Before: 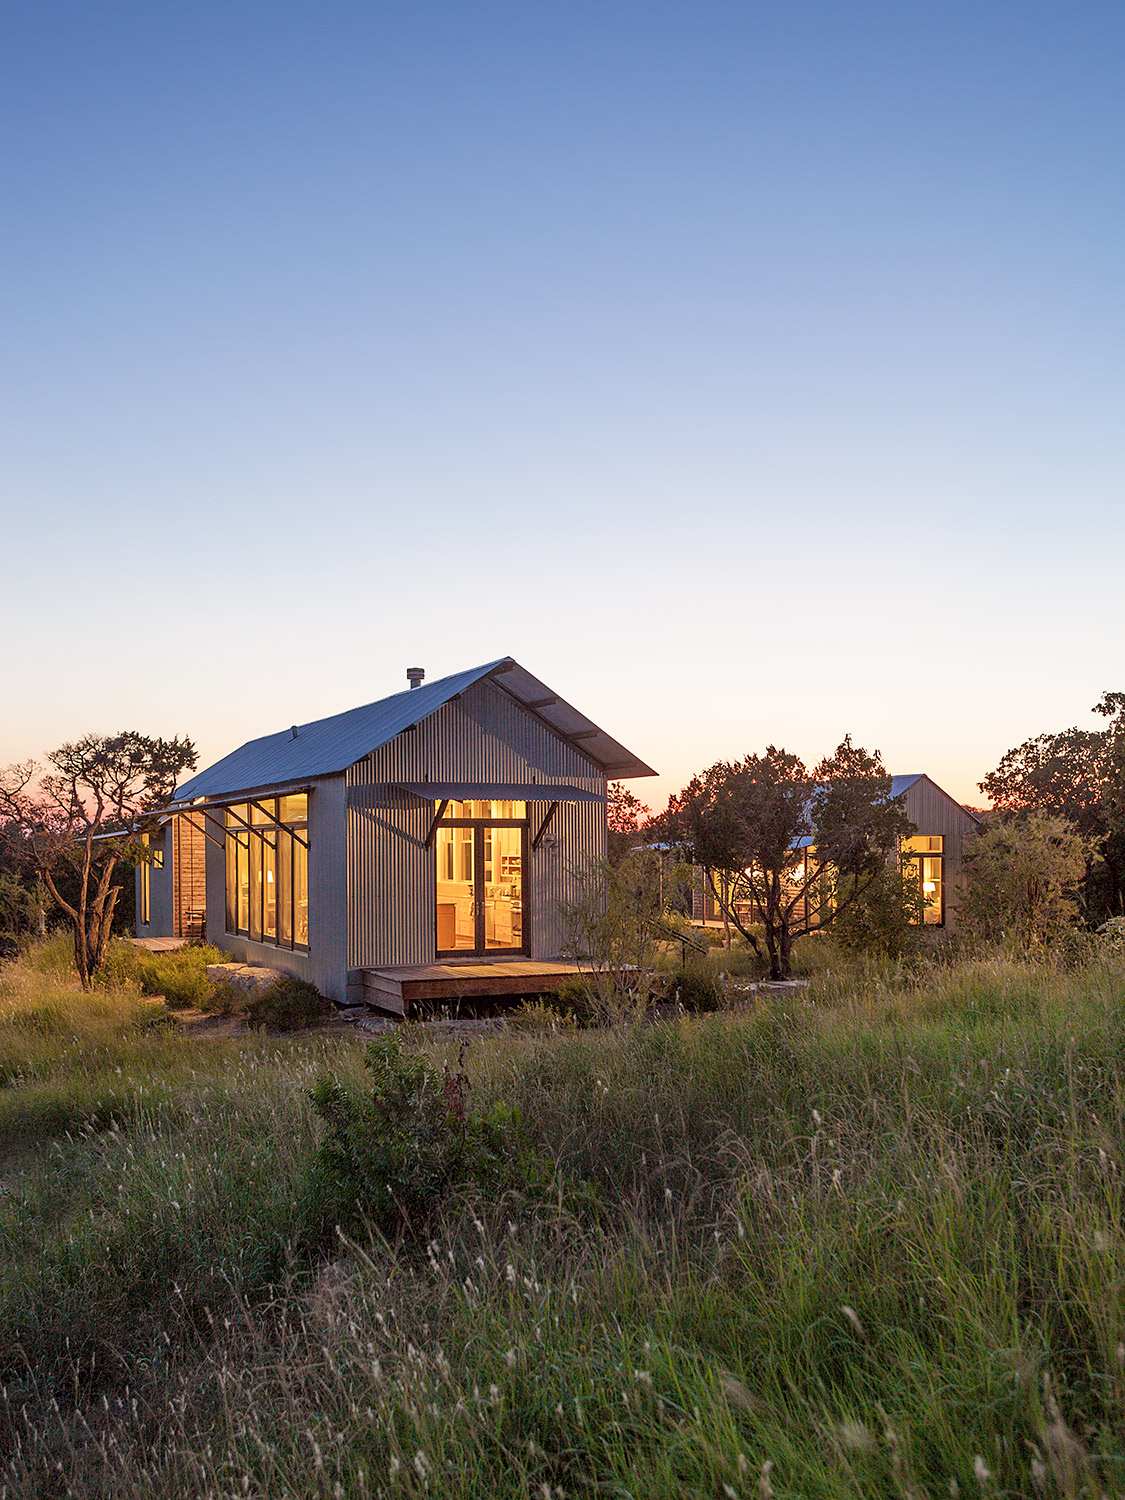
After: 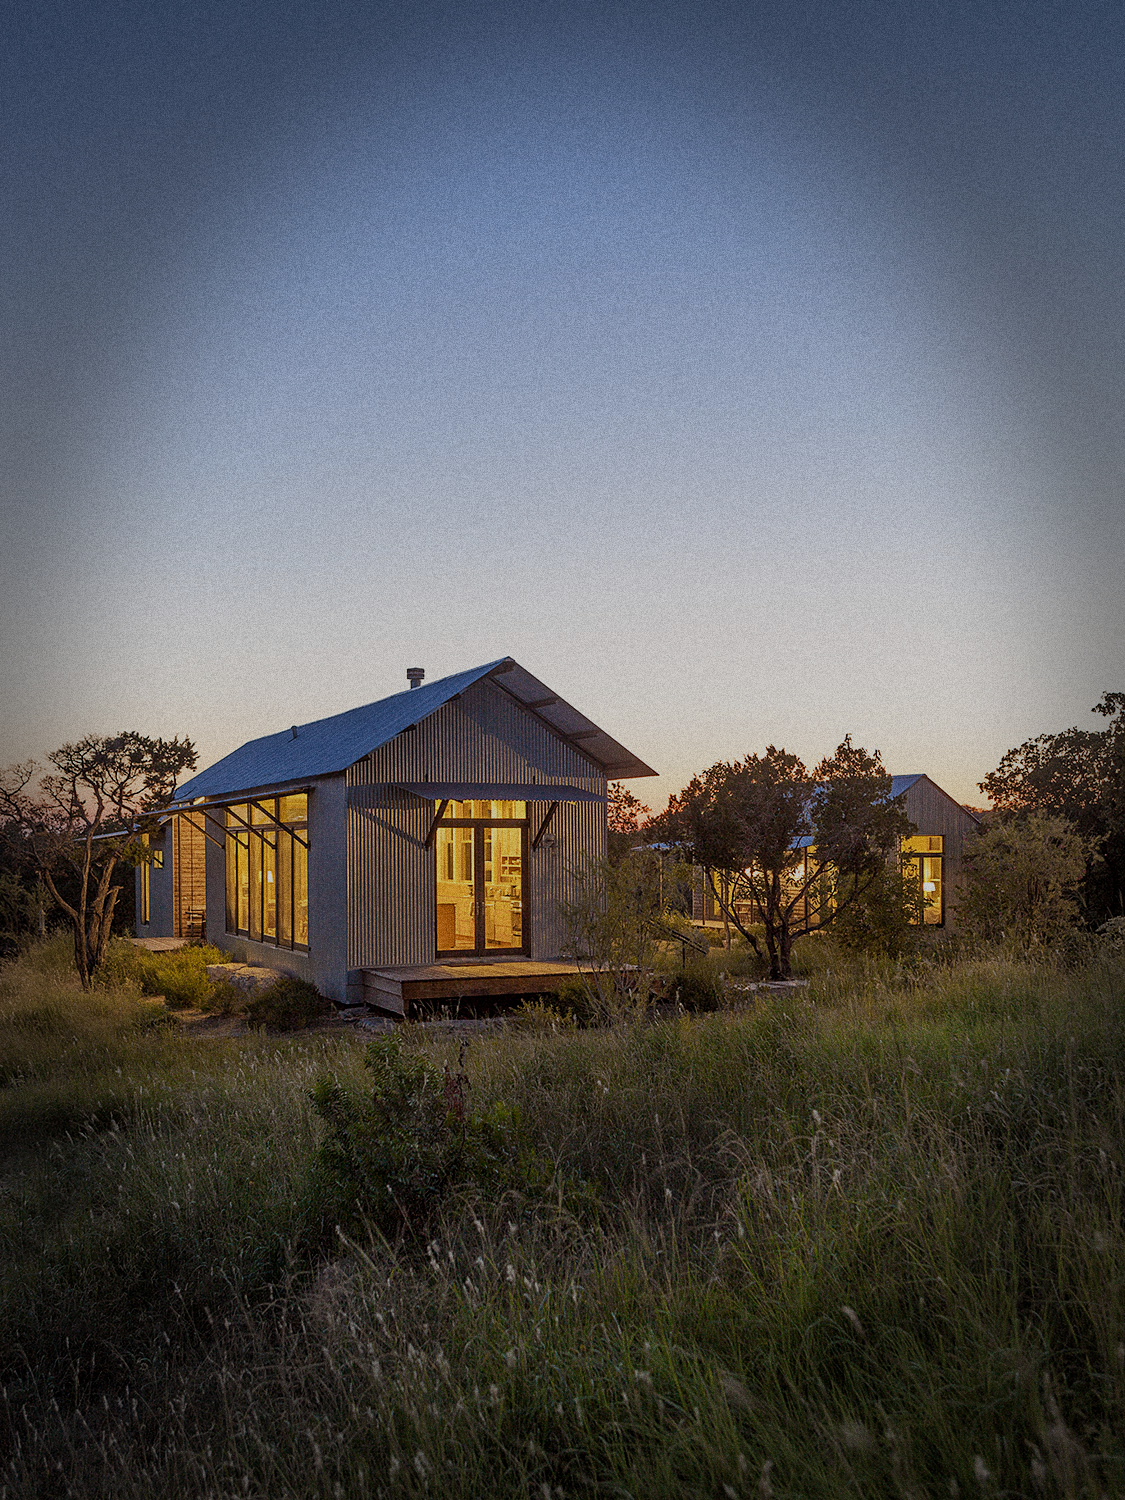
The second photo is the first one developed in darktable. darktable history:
vignetting: fall-off start 66.7%, fall-off radius 39.74%, brightness -0.576, saturation -0.258, automatic ratio true, width/height ratio 0.671, dithering 16-bit output
exposure: black level correction 0, exposure -0.766 EV, compensate highlight preservation false
color contrast: green-magenta contrast 0.8, blue-yellow contrast 1.1, unbound 0
grain: coarseness 0.09 ISO, strength 40%
white balance: emerald 1
